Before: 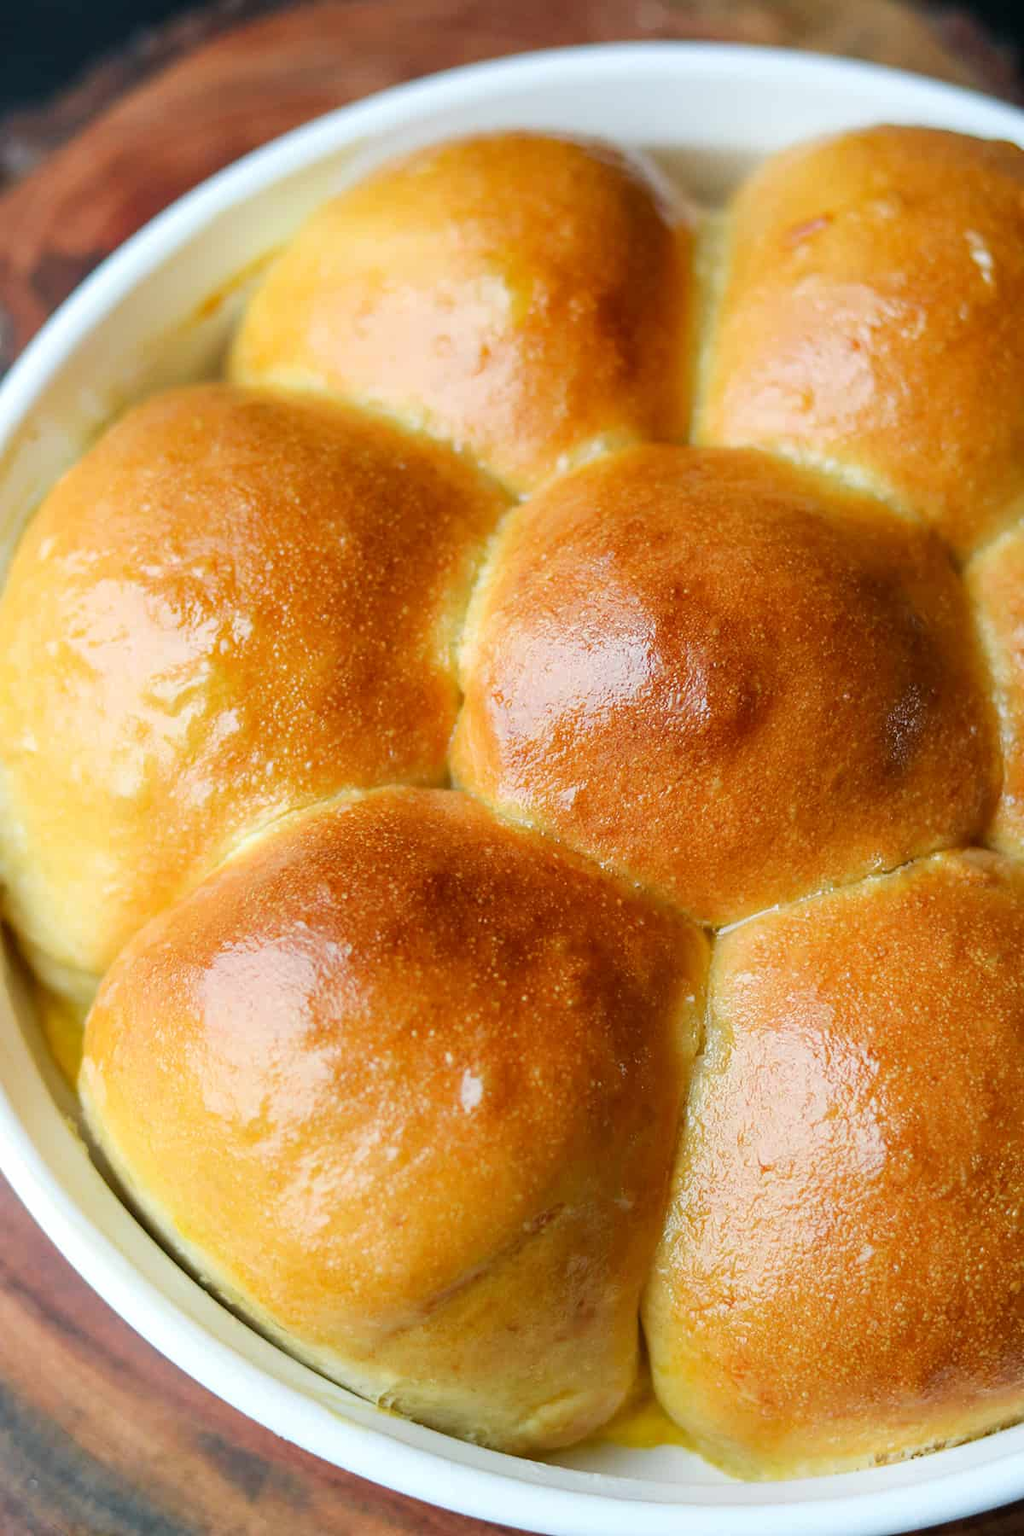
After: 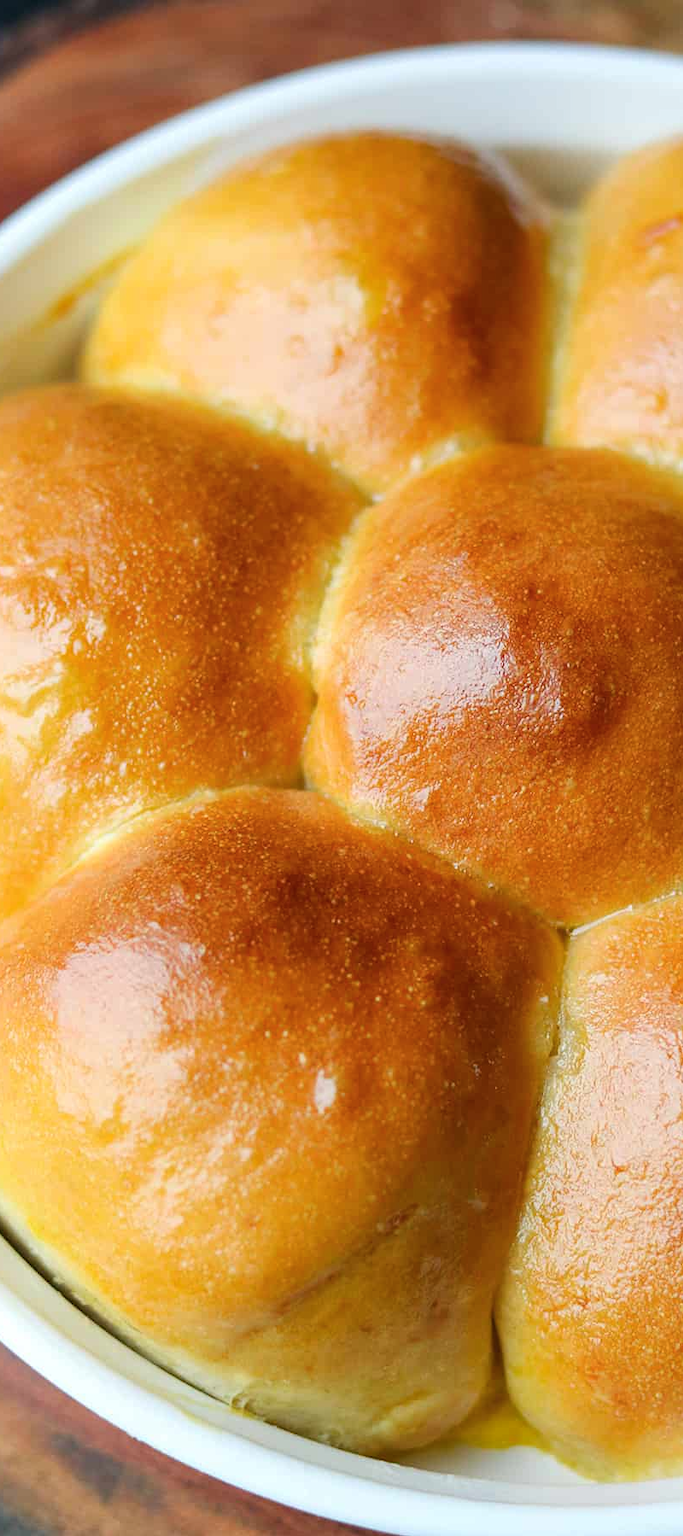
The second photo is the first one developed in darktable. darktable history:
color balance rgb: power › hue 61.19°, linear chroma grading › global chroma 7.86%, perceptual saturation grading › global saturation -3.596%, perceptual saturation grading › shadows -3.153%
crop and rotate: left 14.349%, right 18.946%
